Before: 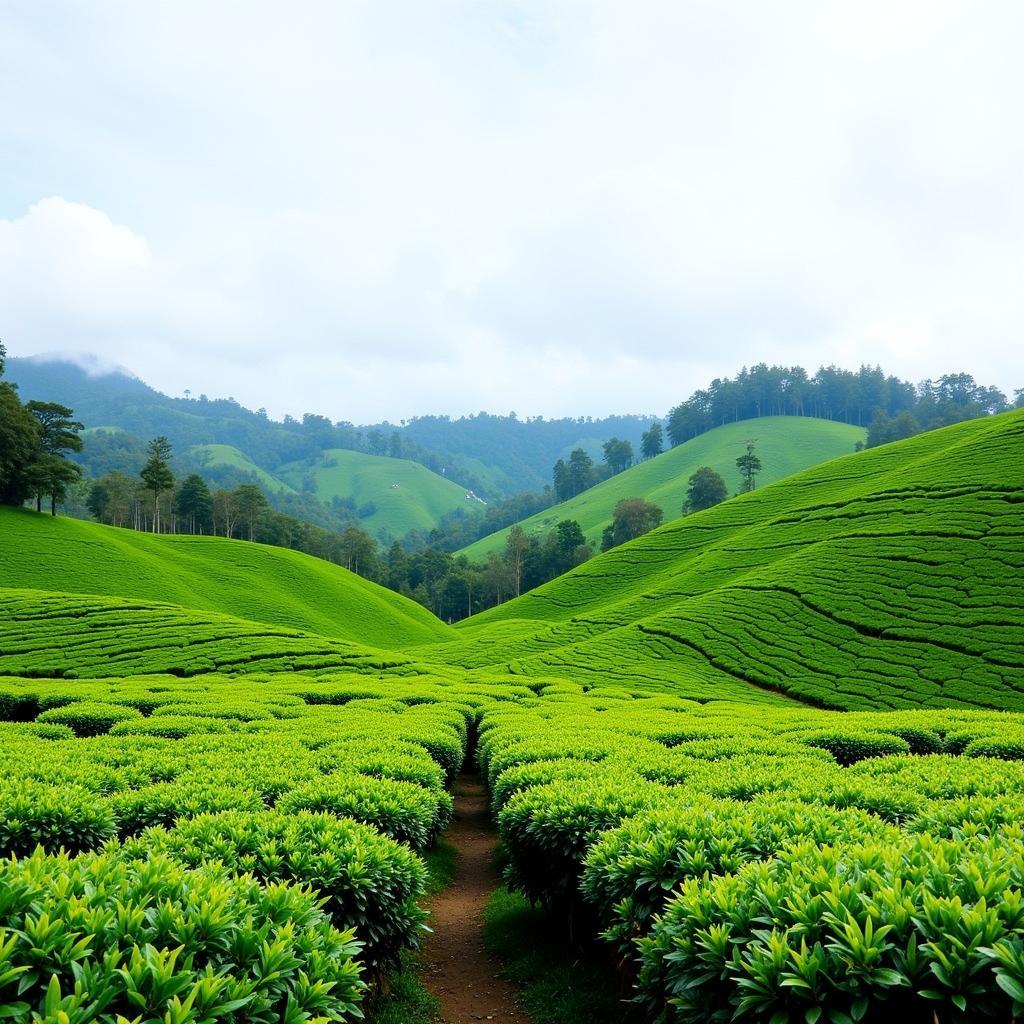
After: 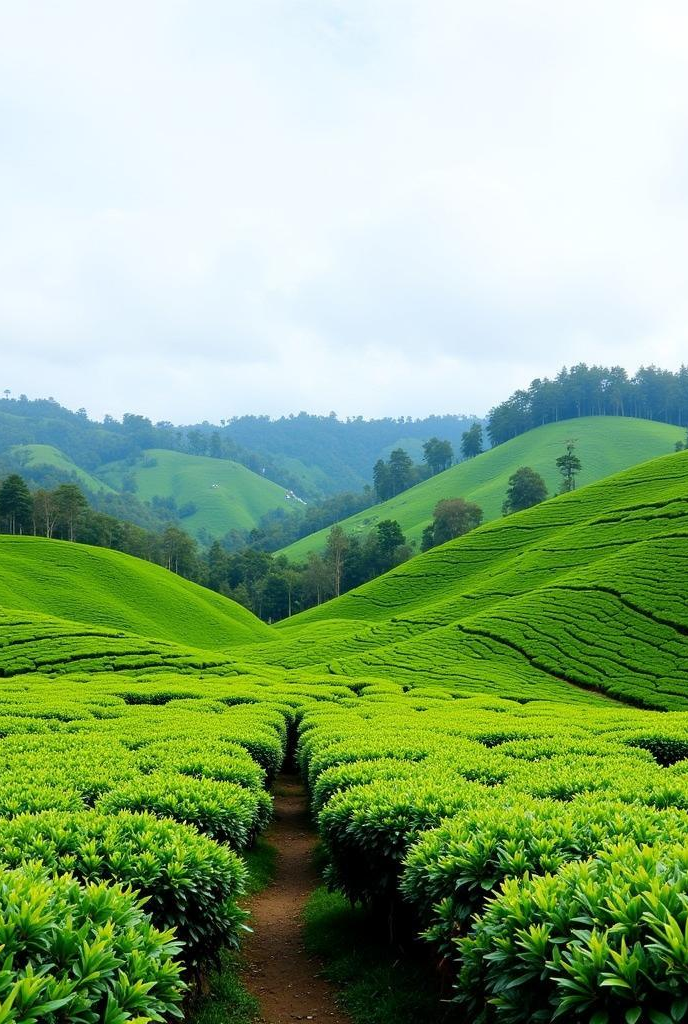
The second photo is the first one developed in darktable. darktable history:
crop and rotate: left 17.589%, right 15.133%
